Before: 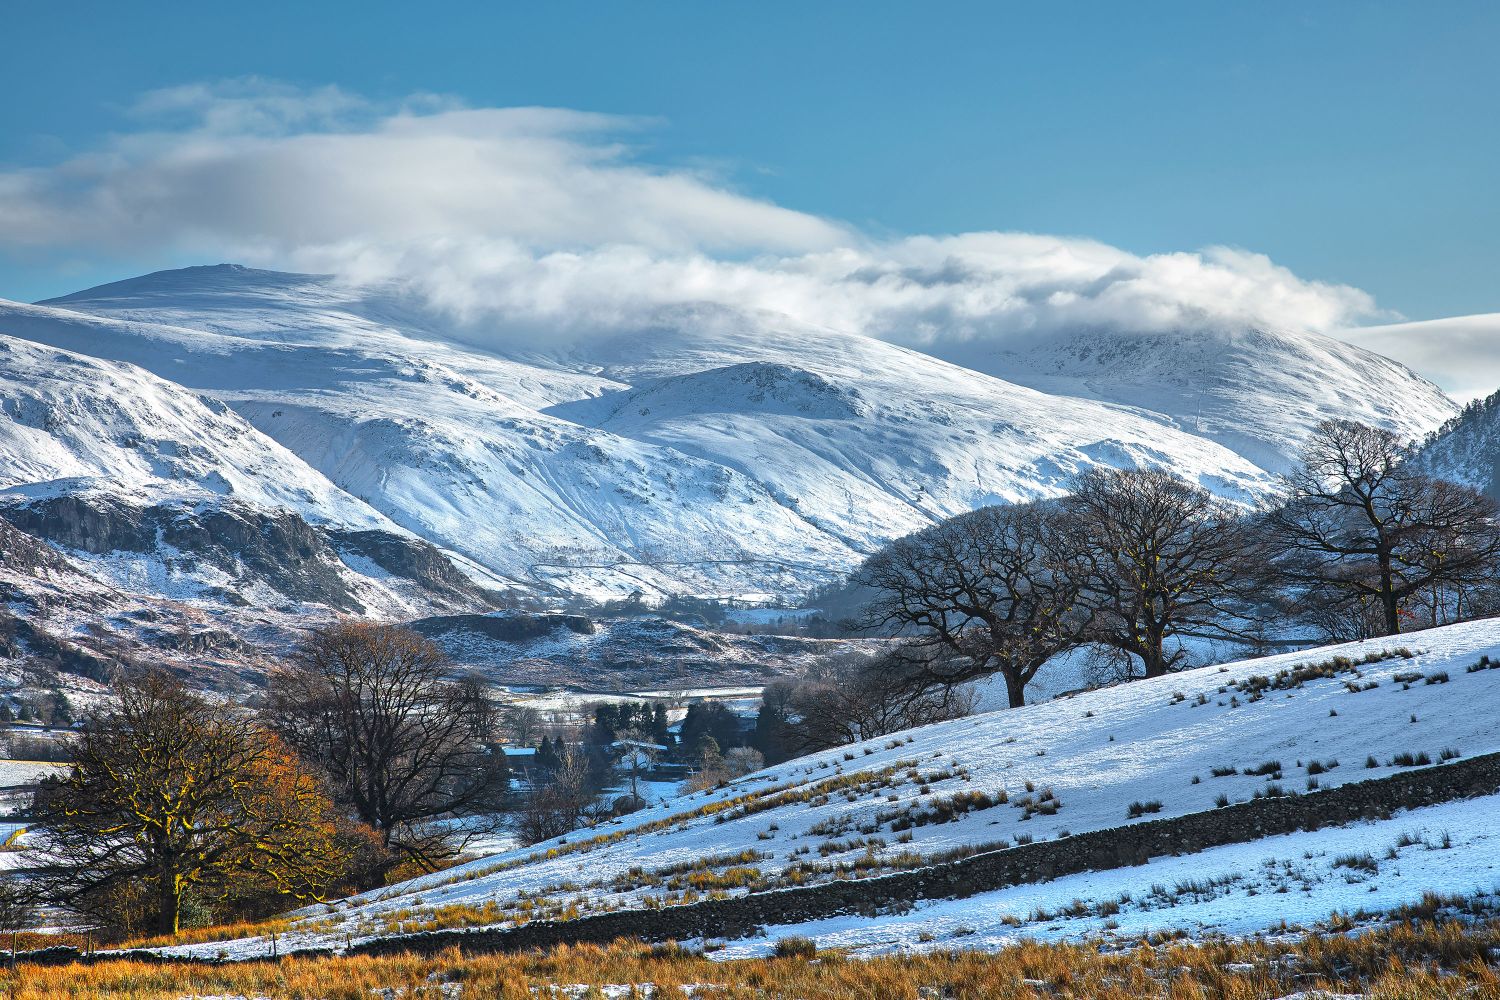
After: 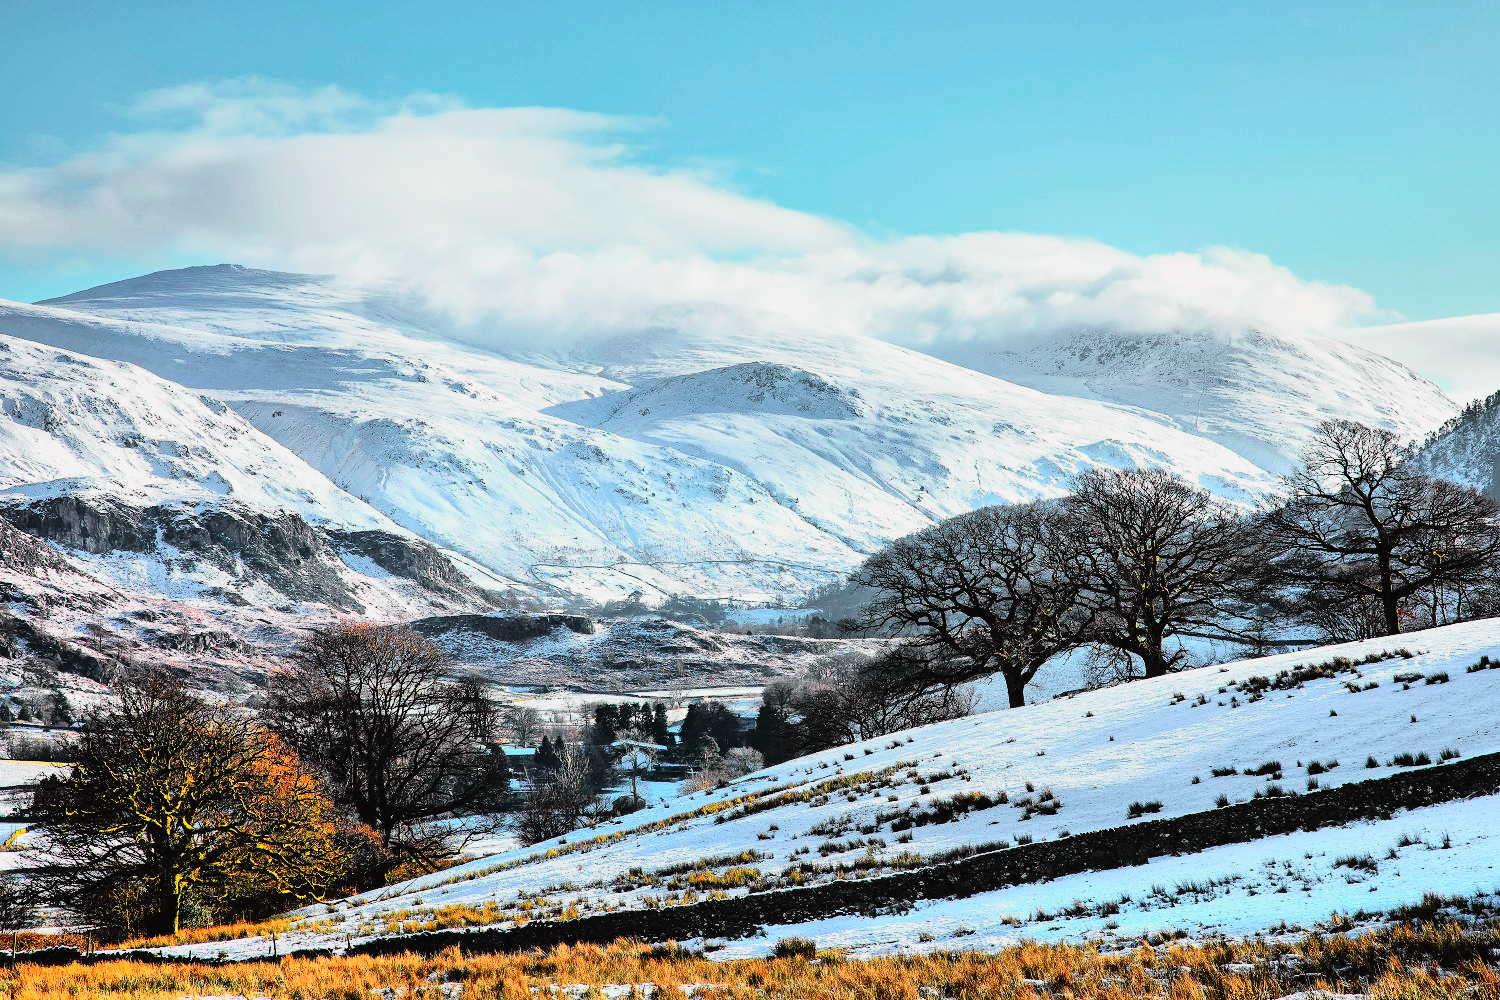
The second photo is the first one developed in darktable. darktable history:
tone curve: curves: ch0 [(0, 0.014) (0.17, 0.099) (0.392, 0.438) (0.725, 0.828) (0.872, 0.918) (1, 0.981)]; ch1 [(0, 0) (0.402, 0.36) (0.489, 0.491) (0.5, 0.503) (0.515, 0.52) (0.545, 0.572) (0.615, 0.662) (0.701, 0.725) (1, 1)]; ch2 [(0, 0) (0.42, 0.458) (0.485, 0.499) (0.503, 0.503) (0.531, 0.542) (0.561, 0.594) (0.644, 0.694) (0.717, 0.753) (1, 0.991)], color space Lab, independent channels
filmic rgb: black relative exposure -16 EV, white relative exposure 6.29 EV, hardness 5.1, contrast 1.35
contrast brightness saturation: brightness 0.09, saturation 0.19
